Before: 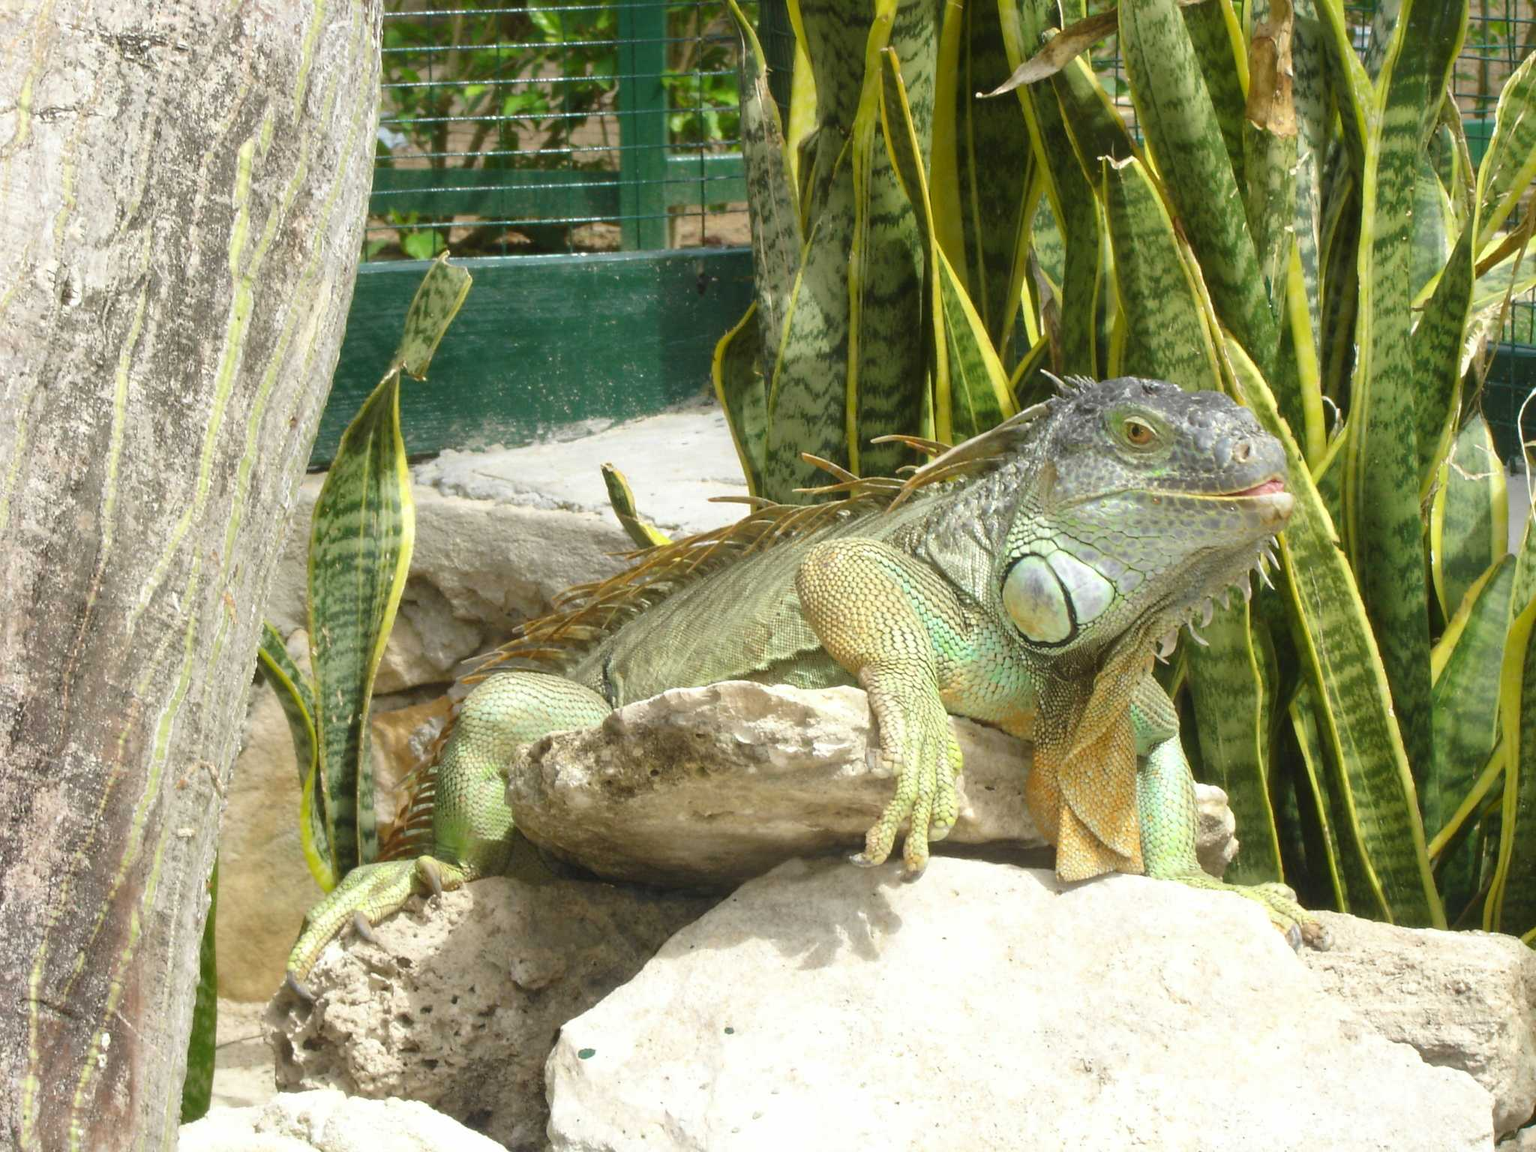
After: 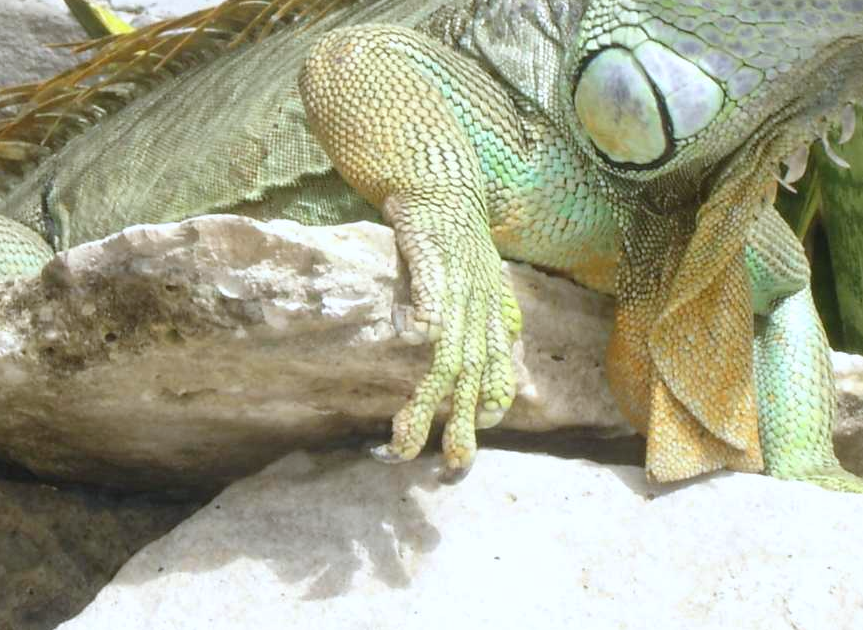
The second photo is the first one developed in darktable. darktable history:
color calibration: illuminant as shot in camera, x 0.358, y 0.373, temperature 4628.91 K
white balance: red 0.988, blue 1.017
crop: left 37.221%, top 45.169%, right 20.63%, bottom 13.777%
